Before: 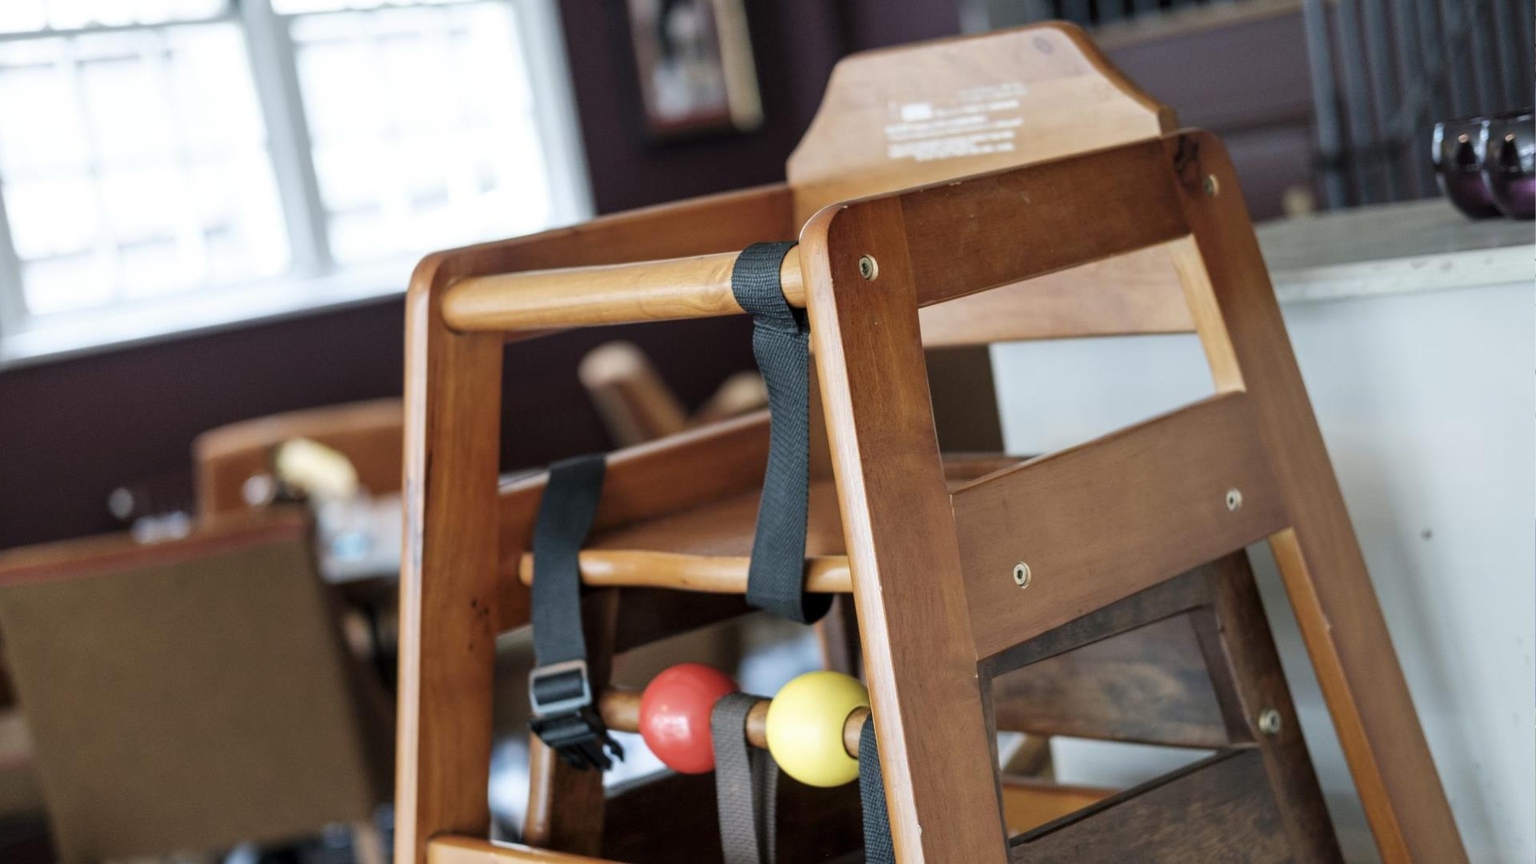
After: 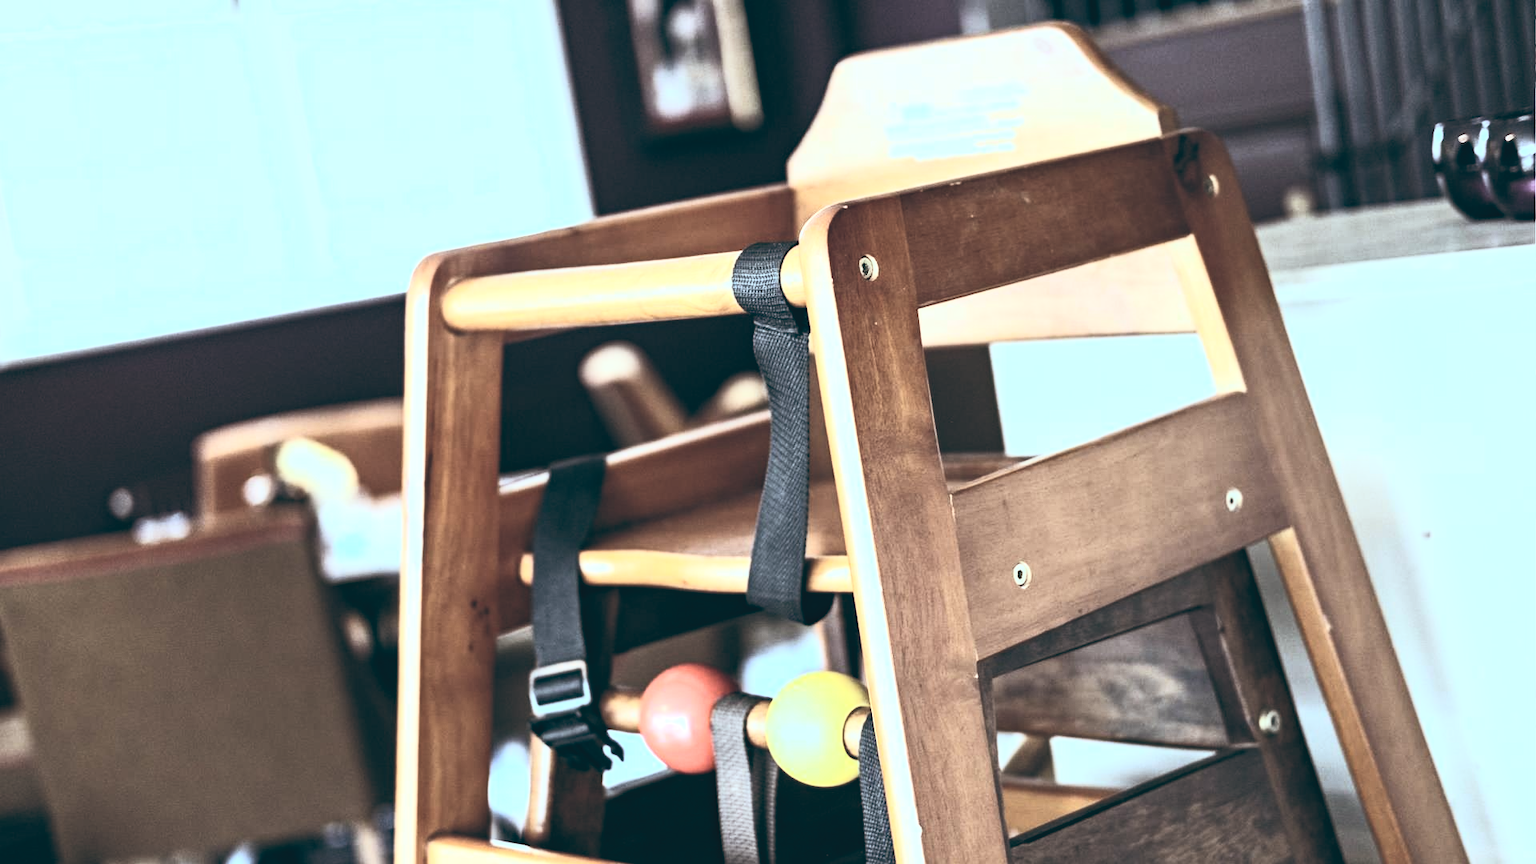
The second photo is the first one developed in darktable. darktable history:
color balance: lift [1.003, 0.993, 1.001, 1.007], gamma [1.018, 1.072, 0.959, 0.928], gain [0.974, 0.873, 1.031, 1.127]
tone equalizer: -8 EV -1.08 EV, -7 EV -1.01 EV, -6 EV -0.867 EV, -5 EV -0.578 EV, -3 EV 0.578 EV, -2 EV 0.867 EV, -1 EV 1.01 EV, +0 EV 1.08 EV, edges refinement/feathering 500, mask exposure compensation -1.57 EV, preserve details no
haze removal: compatibility mode true, adaptive false
contrast brightness saturation: contrast 0.43, brightness 0.56, saturation -0.19
